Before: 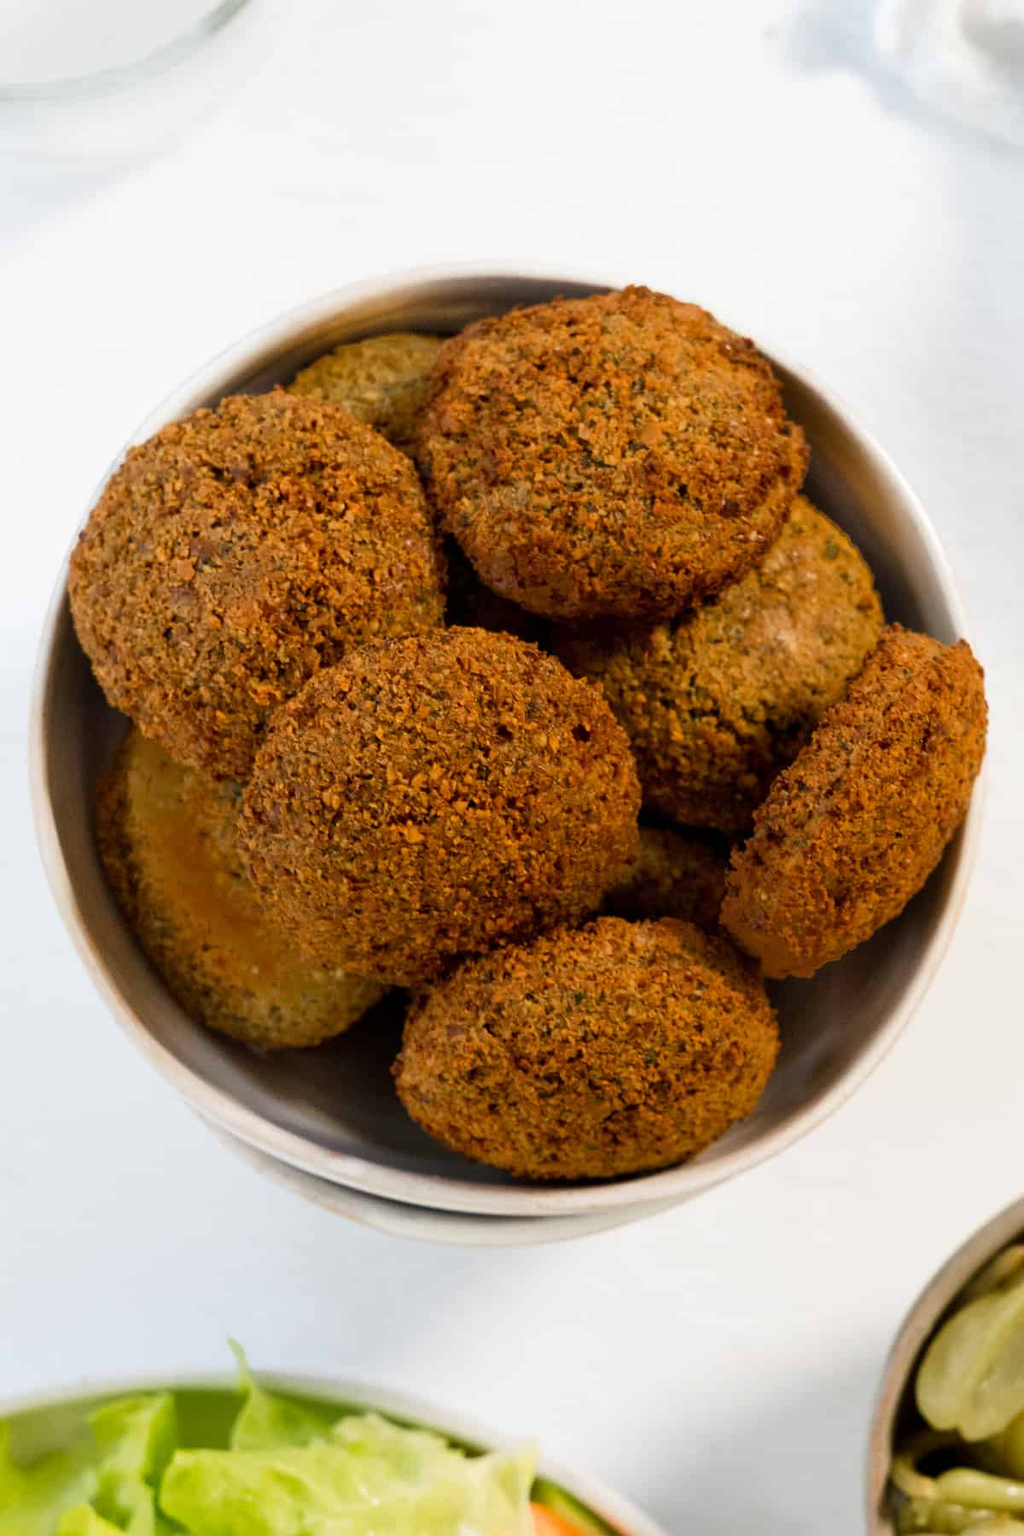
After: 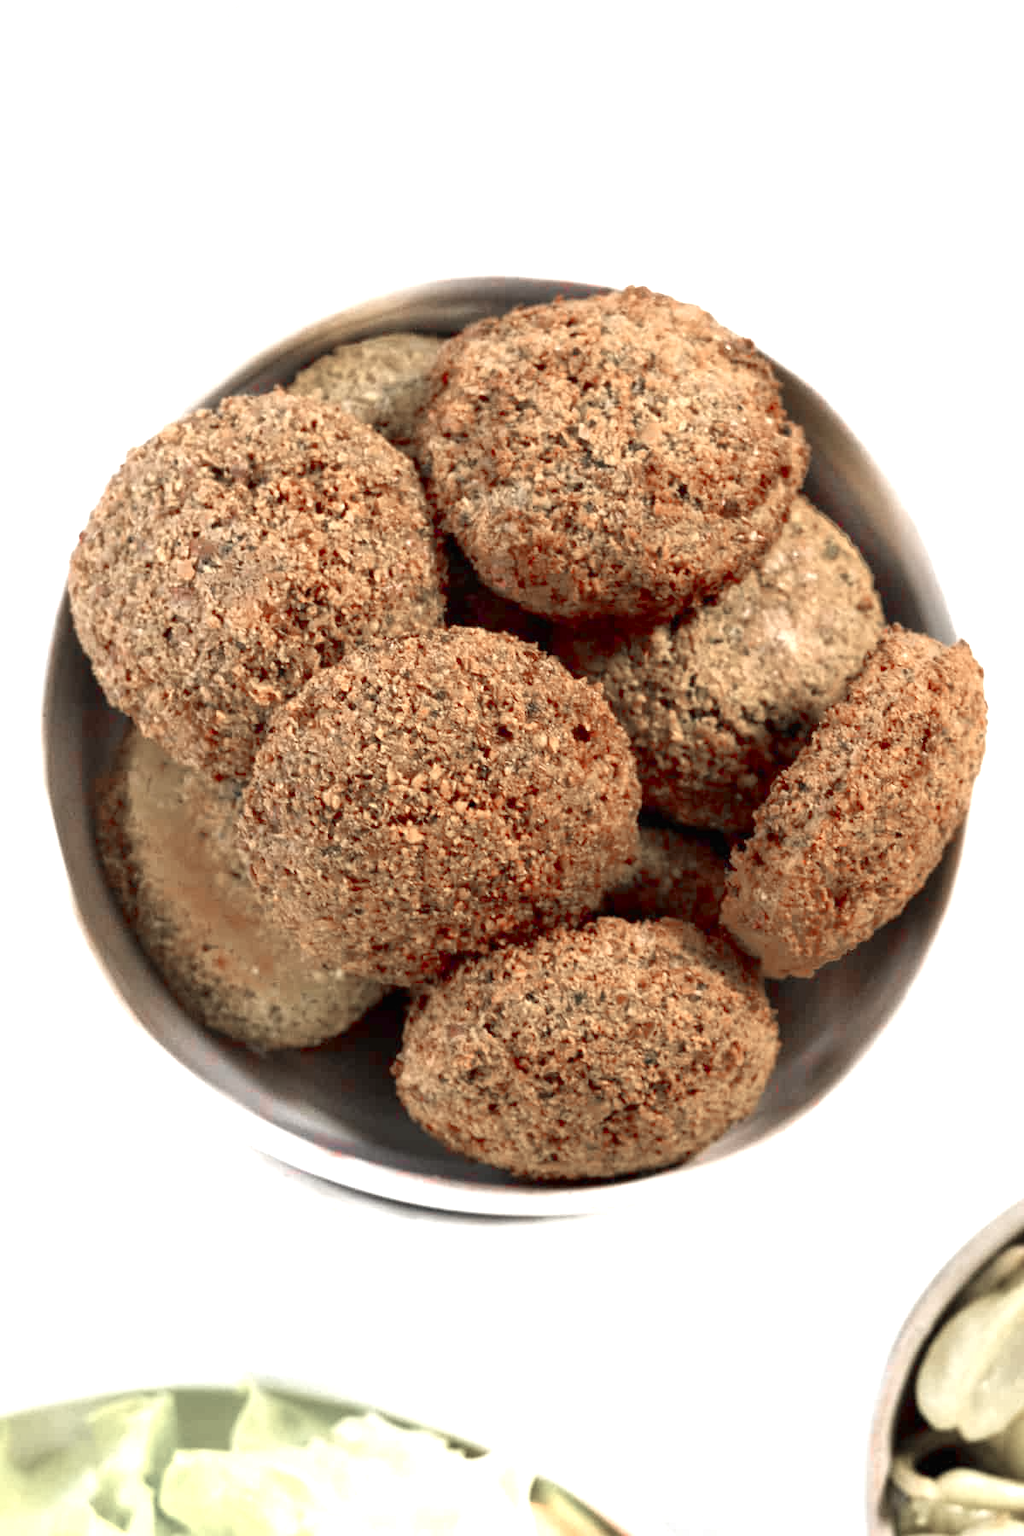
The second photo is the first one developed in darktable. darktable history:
exposure: black level correction 0, exposure 1.173 EV, compensate exposure bias true, compensate highlight preservation false
color zones: curves: ch1 [(0, 0.831) (0.08, 0.771) (0.157, 0.268) (0.241, 0.207) (0.562, -0.005) (0.714, -0.013) (0.876, 0.01) (1, 0.831)]
